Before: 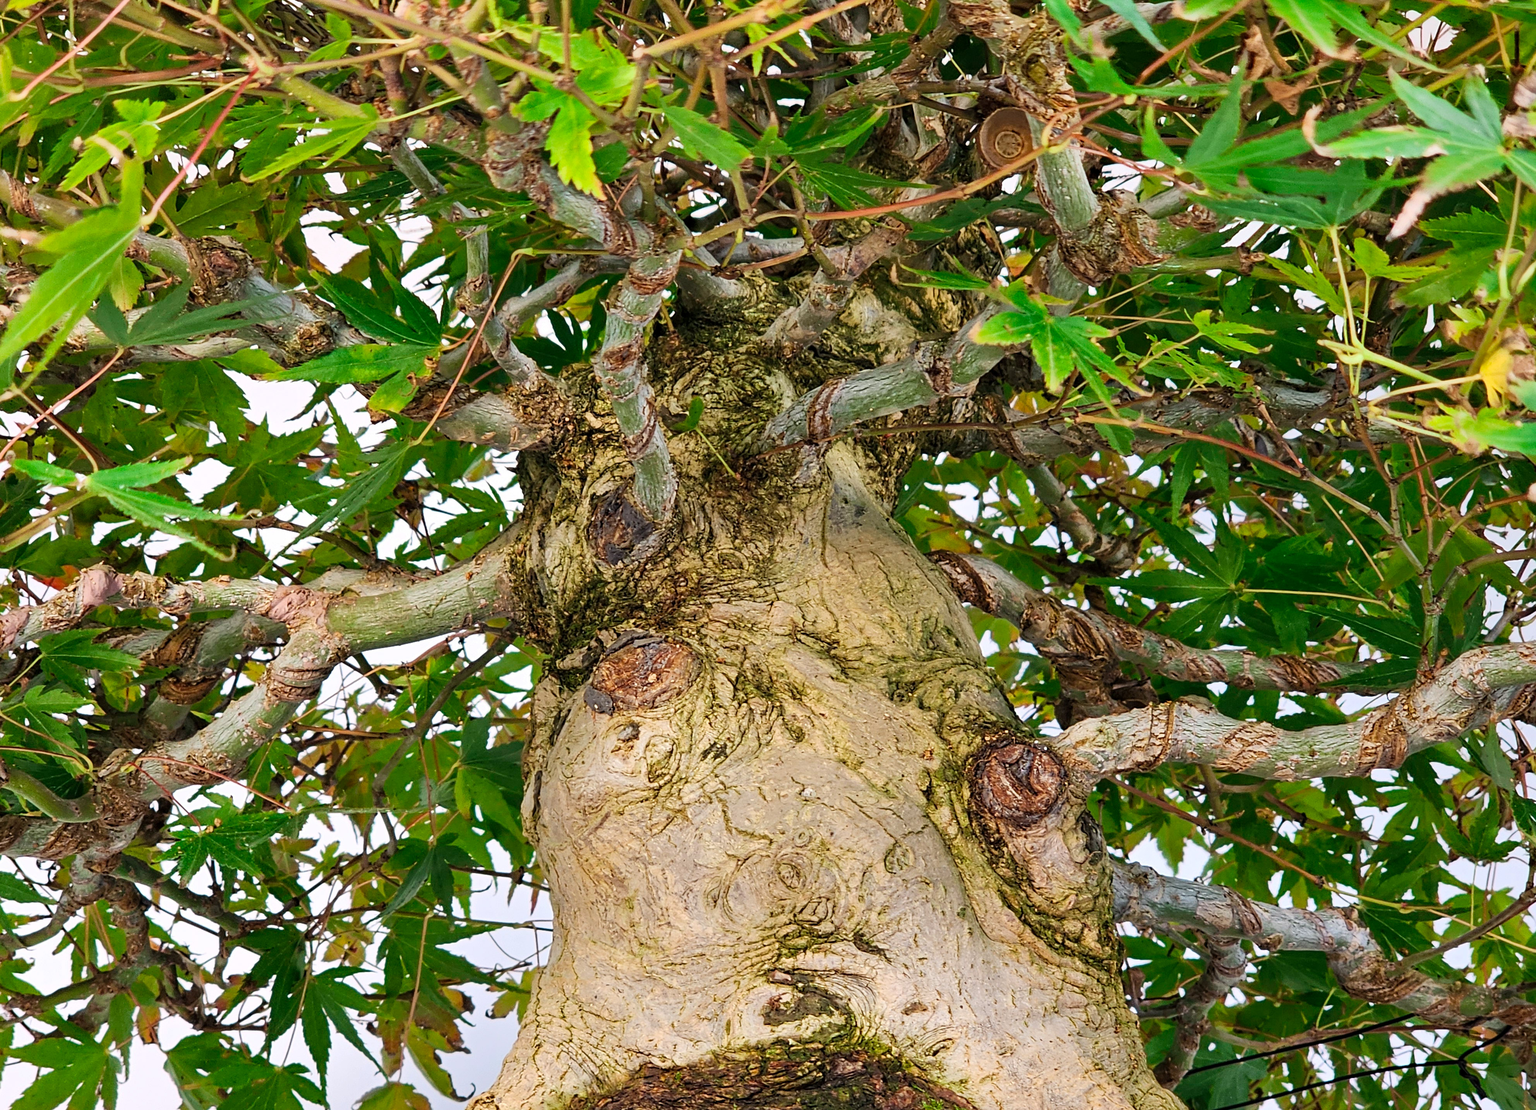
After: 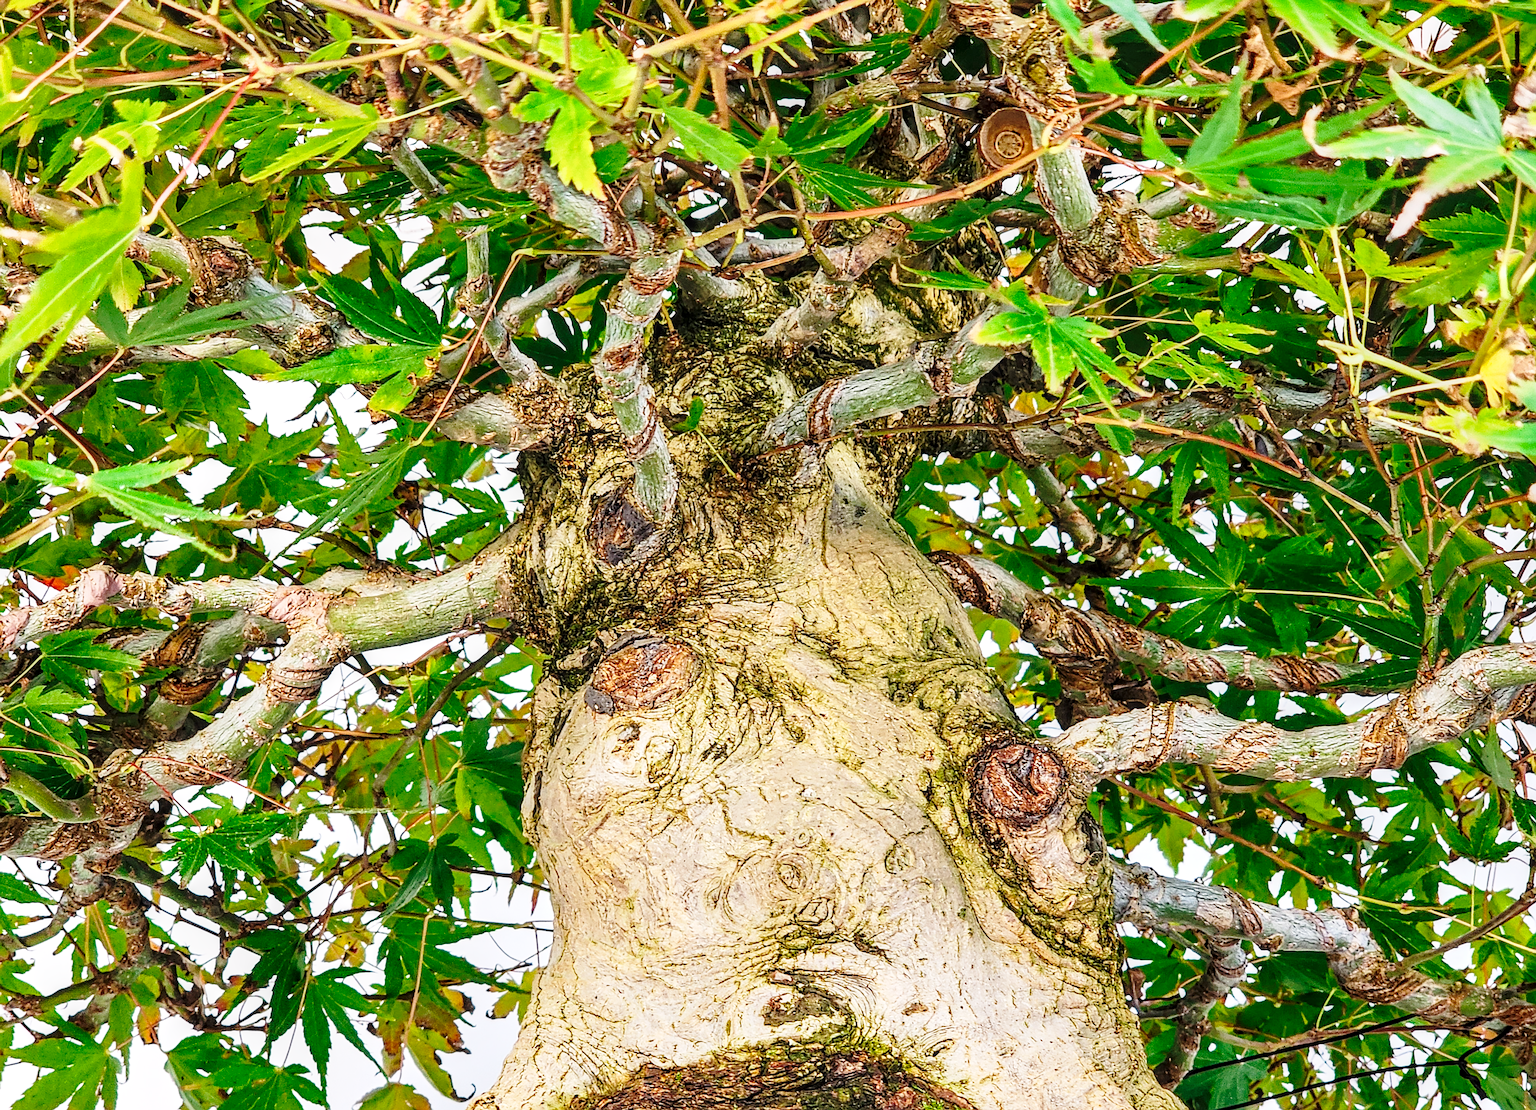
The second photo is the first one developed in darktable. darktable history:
local contrast: on, module defaults
sharpen: amount 0.499
base curve: curves: ch0 [(0, 0) (0.028, 0.03) (0.121, 0.232) (0.46, 0.748) (0.859, 0.968) (1, 1)], preserve colors none
